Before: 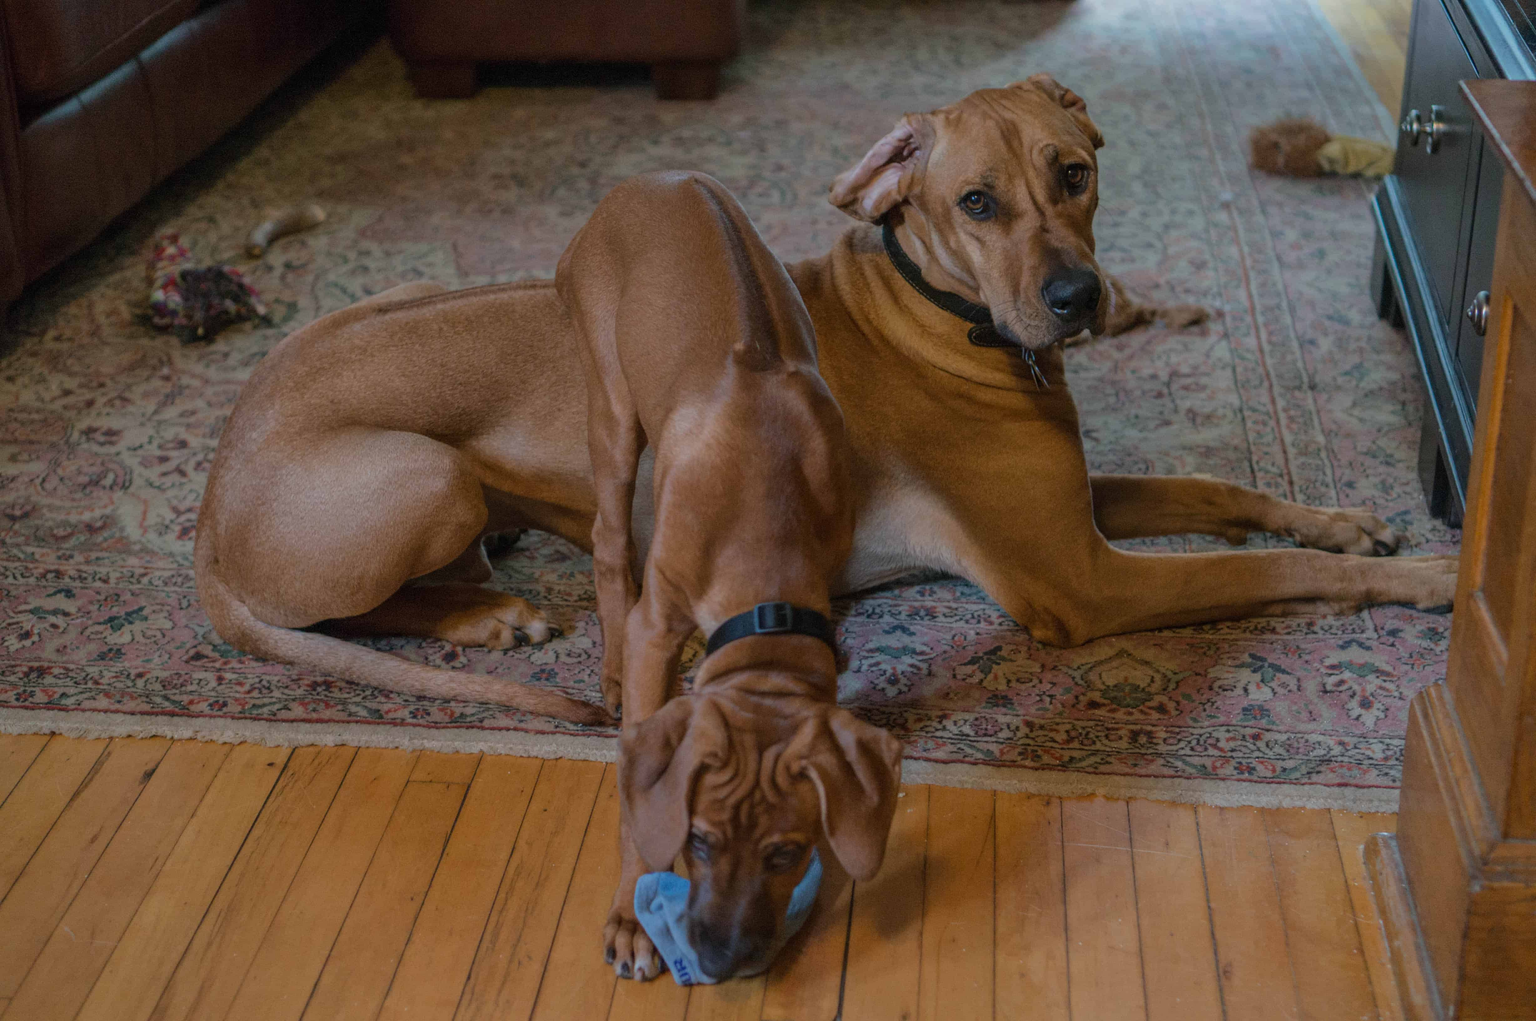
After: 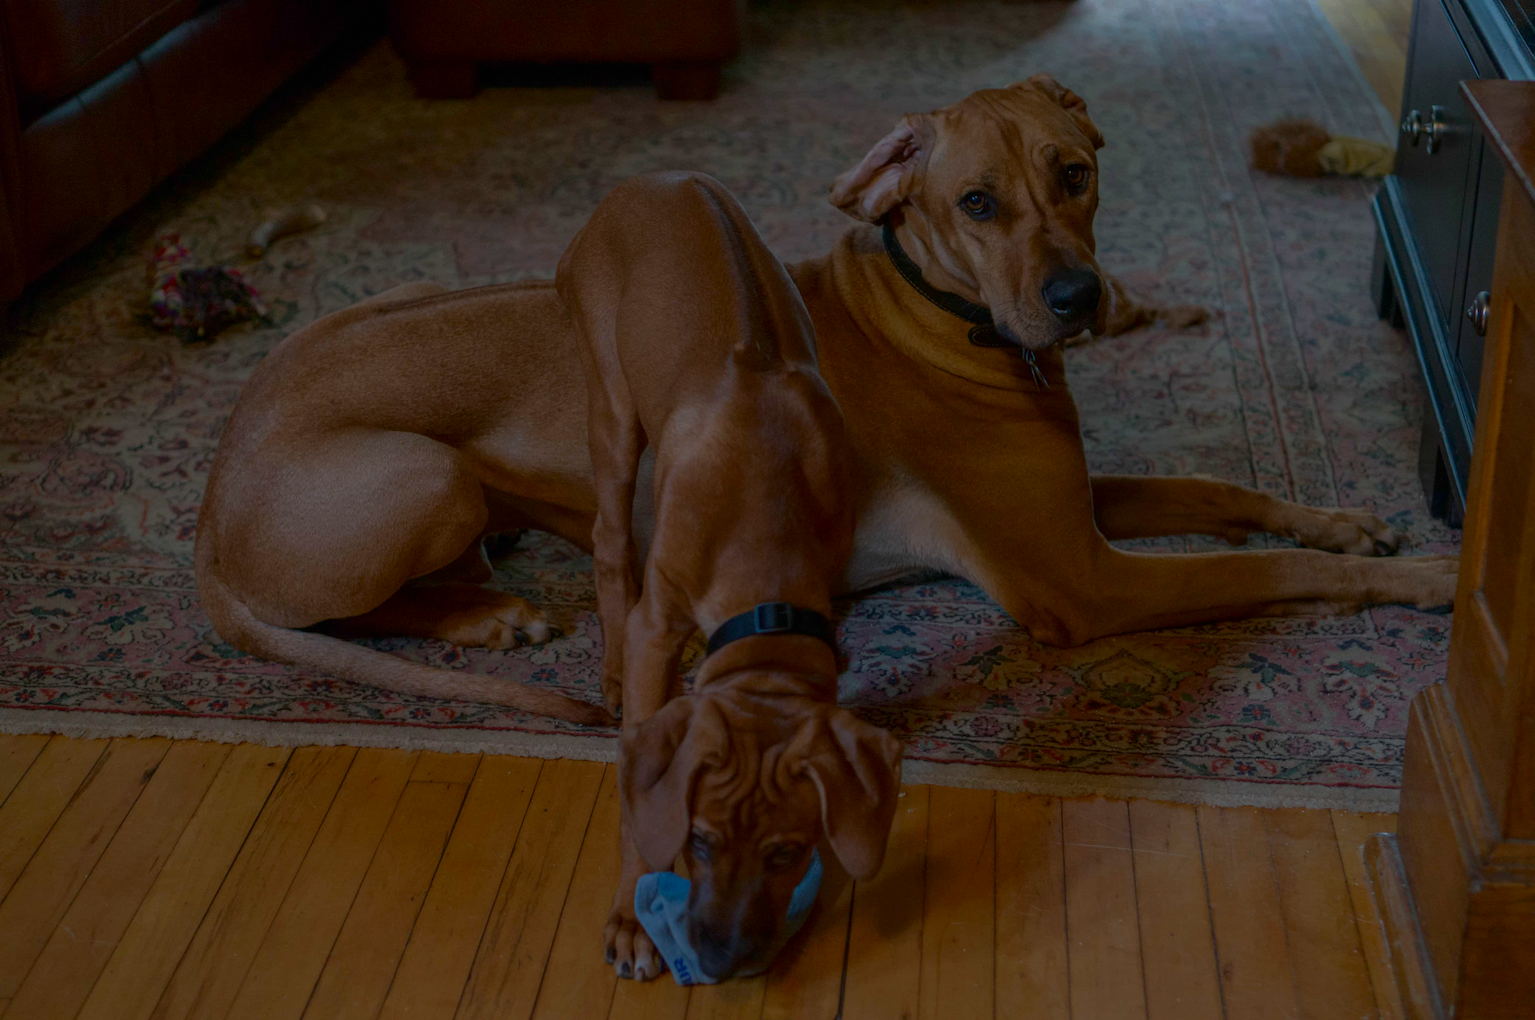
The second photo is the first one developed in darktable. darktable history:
base curve: curves: ch0 [(0, 0) (0.841, 0.609) (1, 1)], preserve colors none
contrast brightness saturation: contrast 0.122, brightness -0.122, saturation 0.205
